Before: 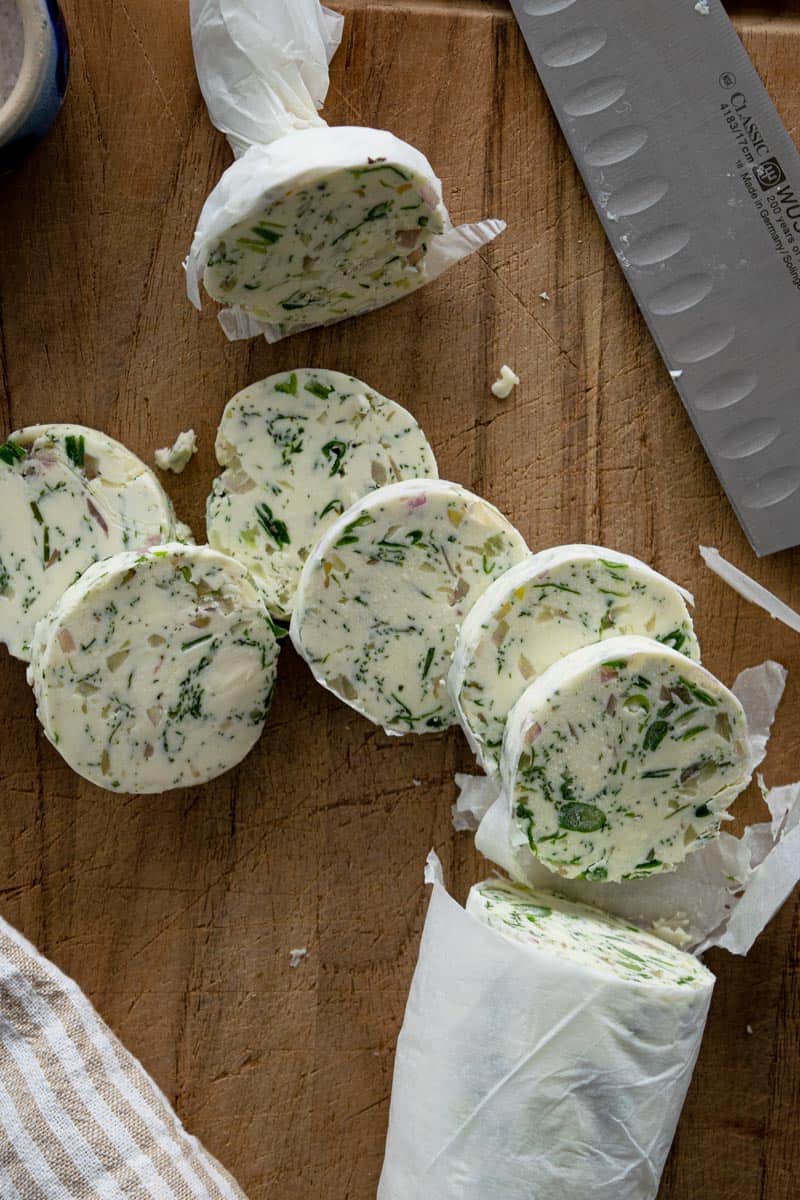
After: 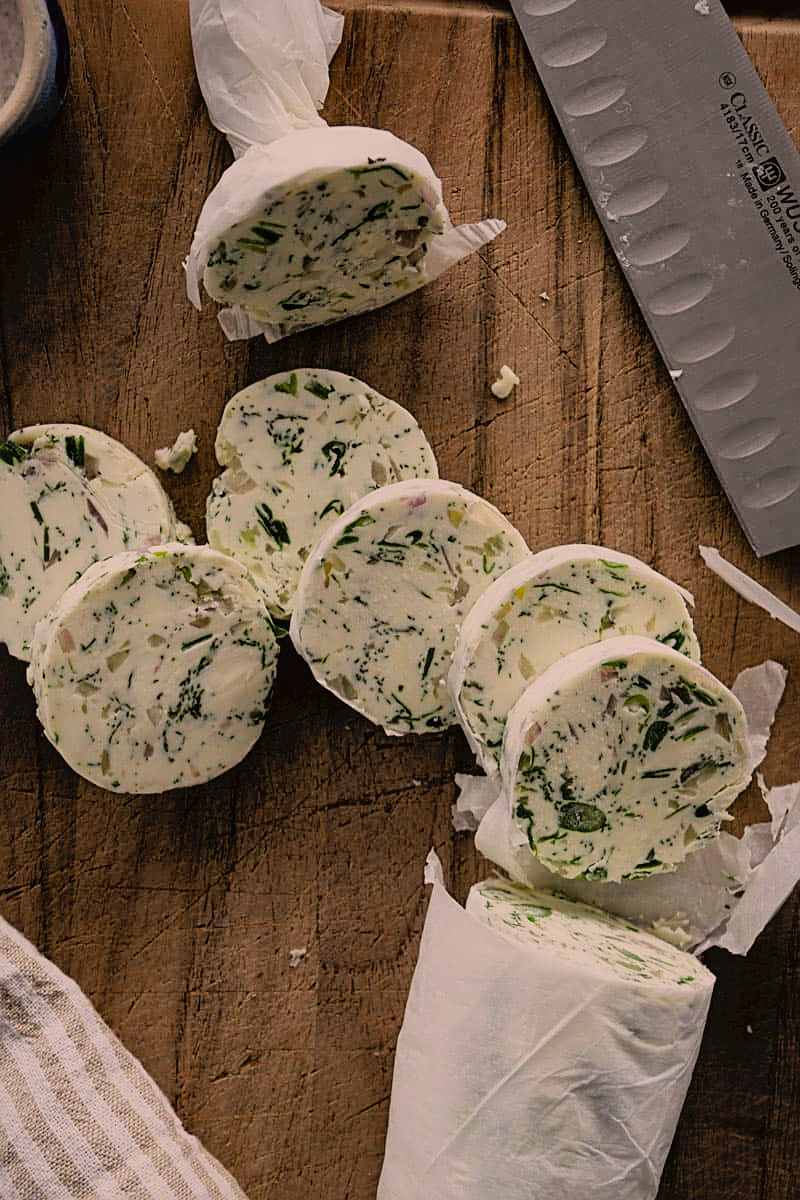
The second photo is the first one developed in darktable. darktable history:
local contrast: mode bilateral grid, contrast 20, coarseness 50, detail 119%, midtone range 0.2
color correction: highlights a* 12.03, highlights b* 12.05
sharpen: on, module defaults
tone curve: curves: ch0 [(0, 0) (0.003, 0.051) (0.011, 0.054) (0.025, 0.056) (0.044, 0.07) (0.069, 0.092) (0.1, 0.119) (0.136, 0.149) (0.177, 0.189) (0.224, 0.231) (0.277, 0.278) (0.335, 0.329) (0.399, 0.386) (0.468, 0.454) (0.543, 0.524) (0.623, 0.603) (0.709, 0.687) (0.801, 0.776) (0.898, 0.878) (1, 1)], preserve colors none
filmic rgb: black relative exposure -4.6 EV, white relative exposure 4.77 EV, hardness 2.35, latitude 36.01%, contrast 1.042, highlights saturation mix 1.43%, shadows ↔ highlights balance 1.22%
